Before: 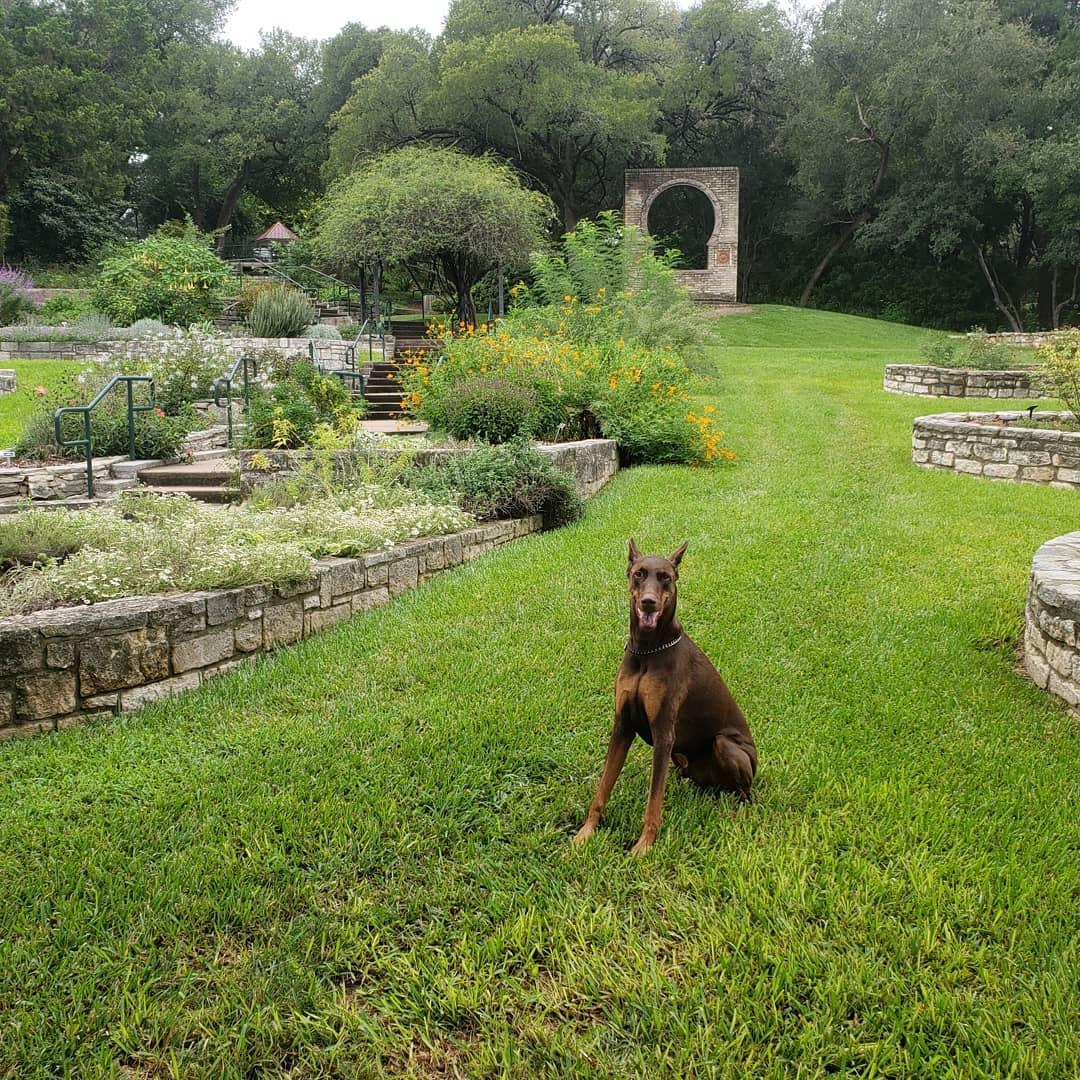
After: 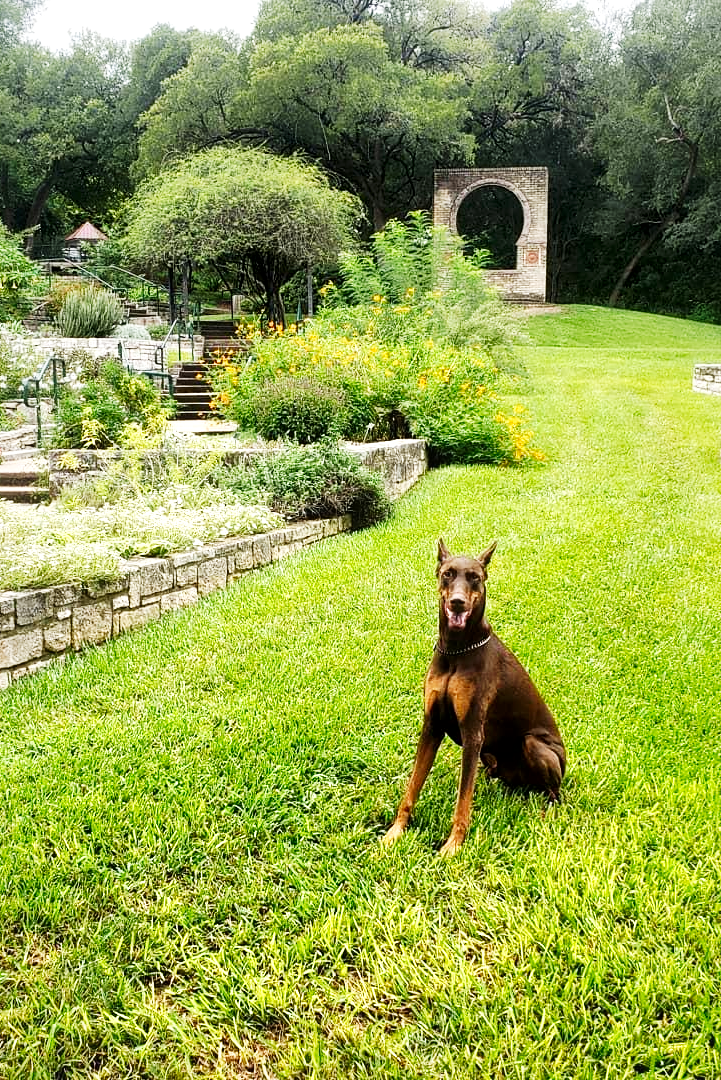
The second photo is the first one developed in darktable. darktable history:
crop and rotate: left 17.732%, right 15.423%
contrast equalizer: octaves 7, y [[0.6 ×6], [0.55 ×6], [0 ×6], [0 ×6], [0 ×6]], mix -0.3
graduated density: on, module defaults
base curve: curves: ch0 [(0, 0) (0.007, 0.004) (0.027, 0.03) (0.046, 0.07) (0.207, 0.54) (0.442, 0.872) (0.673, 0.972) (1, 1)], preserve colors none
local contrast: mode bilateral grid, contrast 25, coarseness 60, detail 151%, midtone range 0.2
